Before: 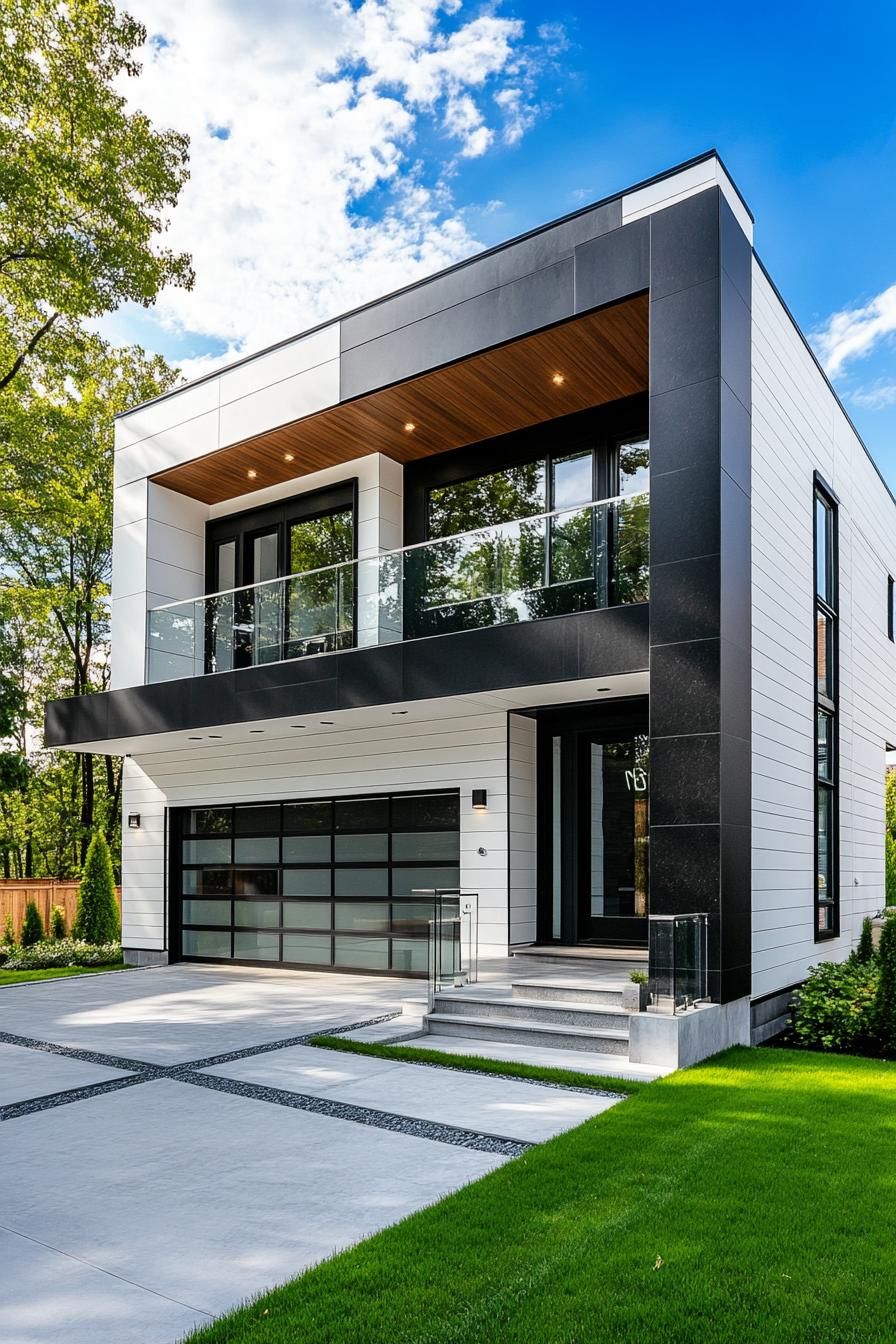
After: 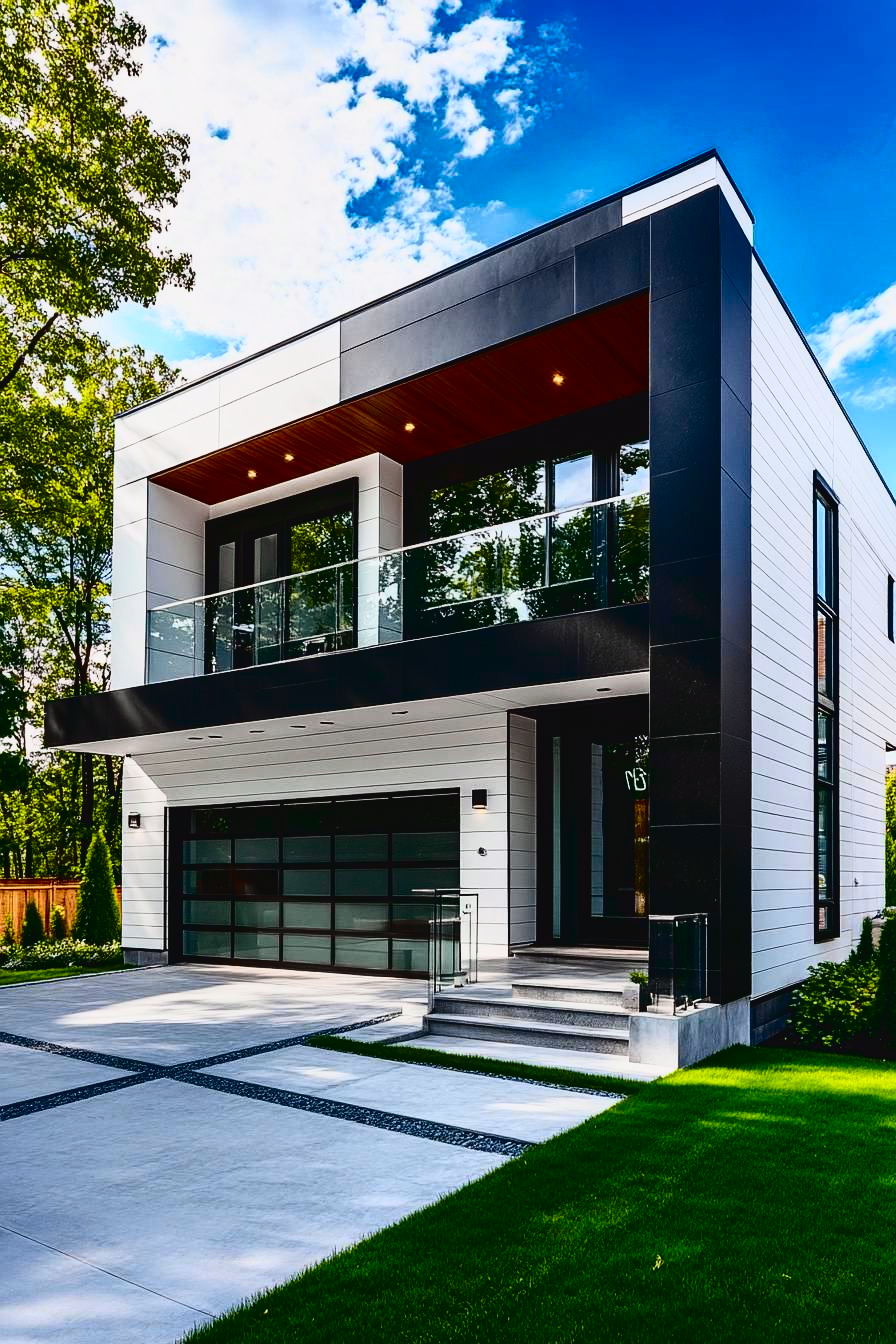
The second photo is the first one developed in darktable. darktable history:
shadows and highlights: radius 126.1, shadows 30.54, highlights -30.84, low approximation 0.01, soften with gaussian
contrast brightness saturation: contrast 0.103, brightness -0.273, saturation 0.144
tone curve: curves: ch0 [(0, 0.031) (0.139, 0.084) (0.311, 0.278) (0.495, 0.544) (0.718, 0.816) (0.841, 0.909) (1, 0.967)]; ch1 [(0, 0) (0.272, 0.249) (0.388, 0.385) (0.469, 0.456) (0.495, 0.497) (0.538, 0.545) (0.578, 0.595) (0.707, 0.778) (1, 1)]; ch2 [(0, 0) (0.125, 0.089) (0.353, 0.329) (0.443, 0.408) (0.502, 0.499) (0.557, 0.531) (0.608, 0.631) (1, 1)], color space Lab, independent channels, preserve colors none
